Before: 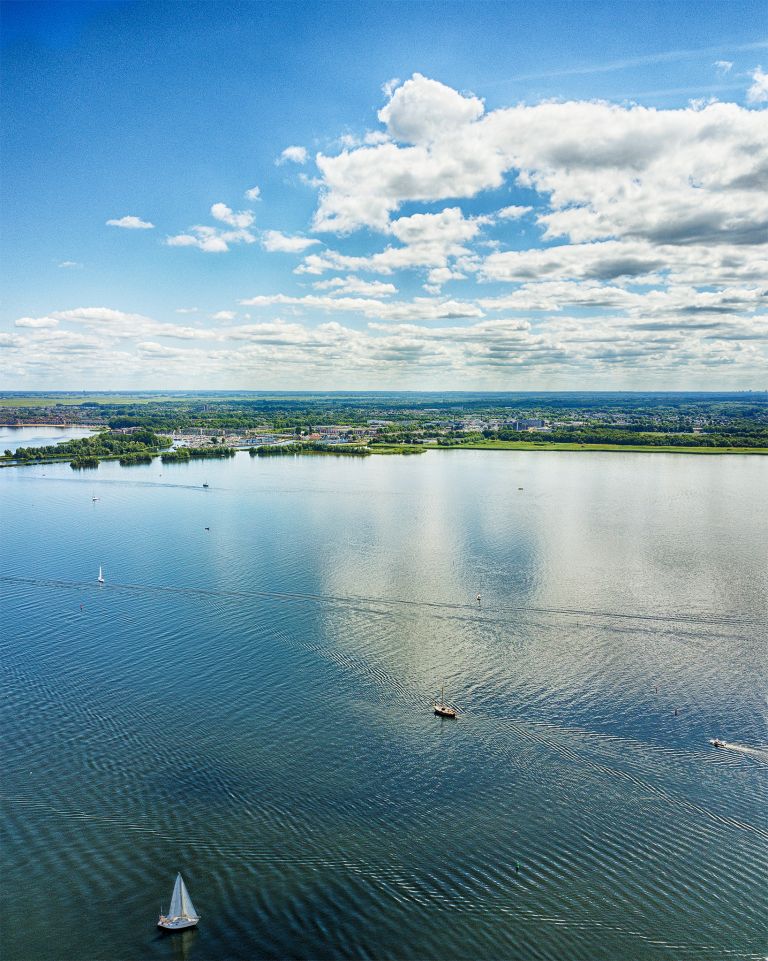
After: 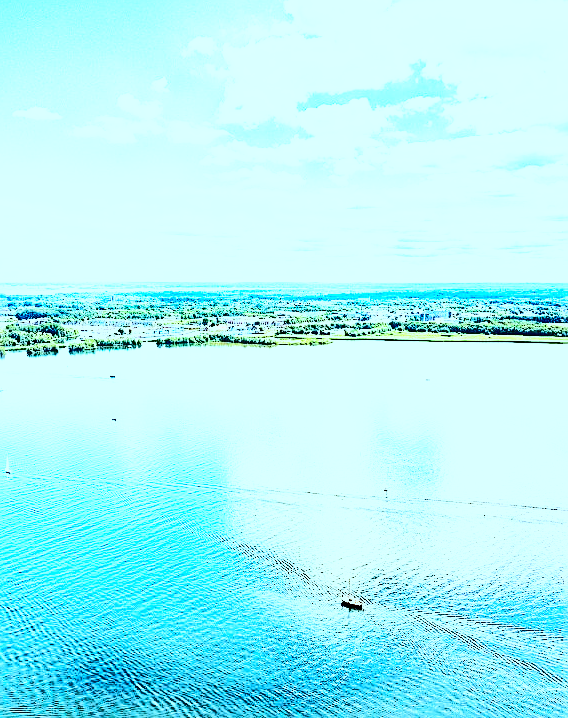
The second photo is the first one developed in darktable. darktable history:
tone curve: curves: ch0 [(0, 0) (0.086, 0.006) (0.148, 0.021) (0.245, 0.105) (0.374, 0.401) (0.444, 0.631) (0.778, 0.915) (1, 1)], color space Lab, independent channels, preserve colors none
exposure: black level correction 0, exposure 0.695 EV, compensate highlight preservation false
sharpen: on, module defaults
crop and rotate: left 12.219%, top 11.343%, right 13.747%, bottom 13.841%
base curve: curves: ch0 [(0, 0) (0.007, 0.004) (0.027, 0.03) (0.046, 0.07) (0.207, 0.54) (0.442, 0.872) (0.673, 0.972) (1, 1)], preserve colors none
color correction: highlights a* -11.58, highlights b* -15.29
